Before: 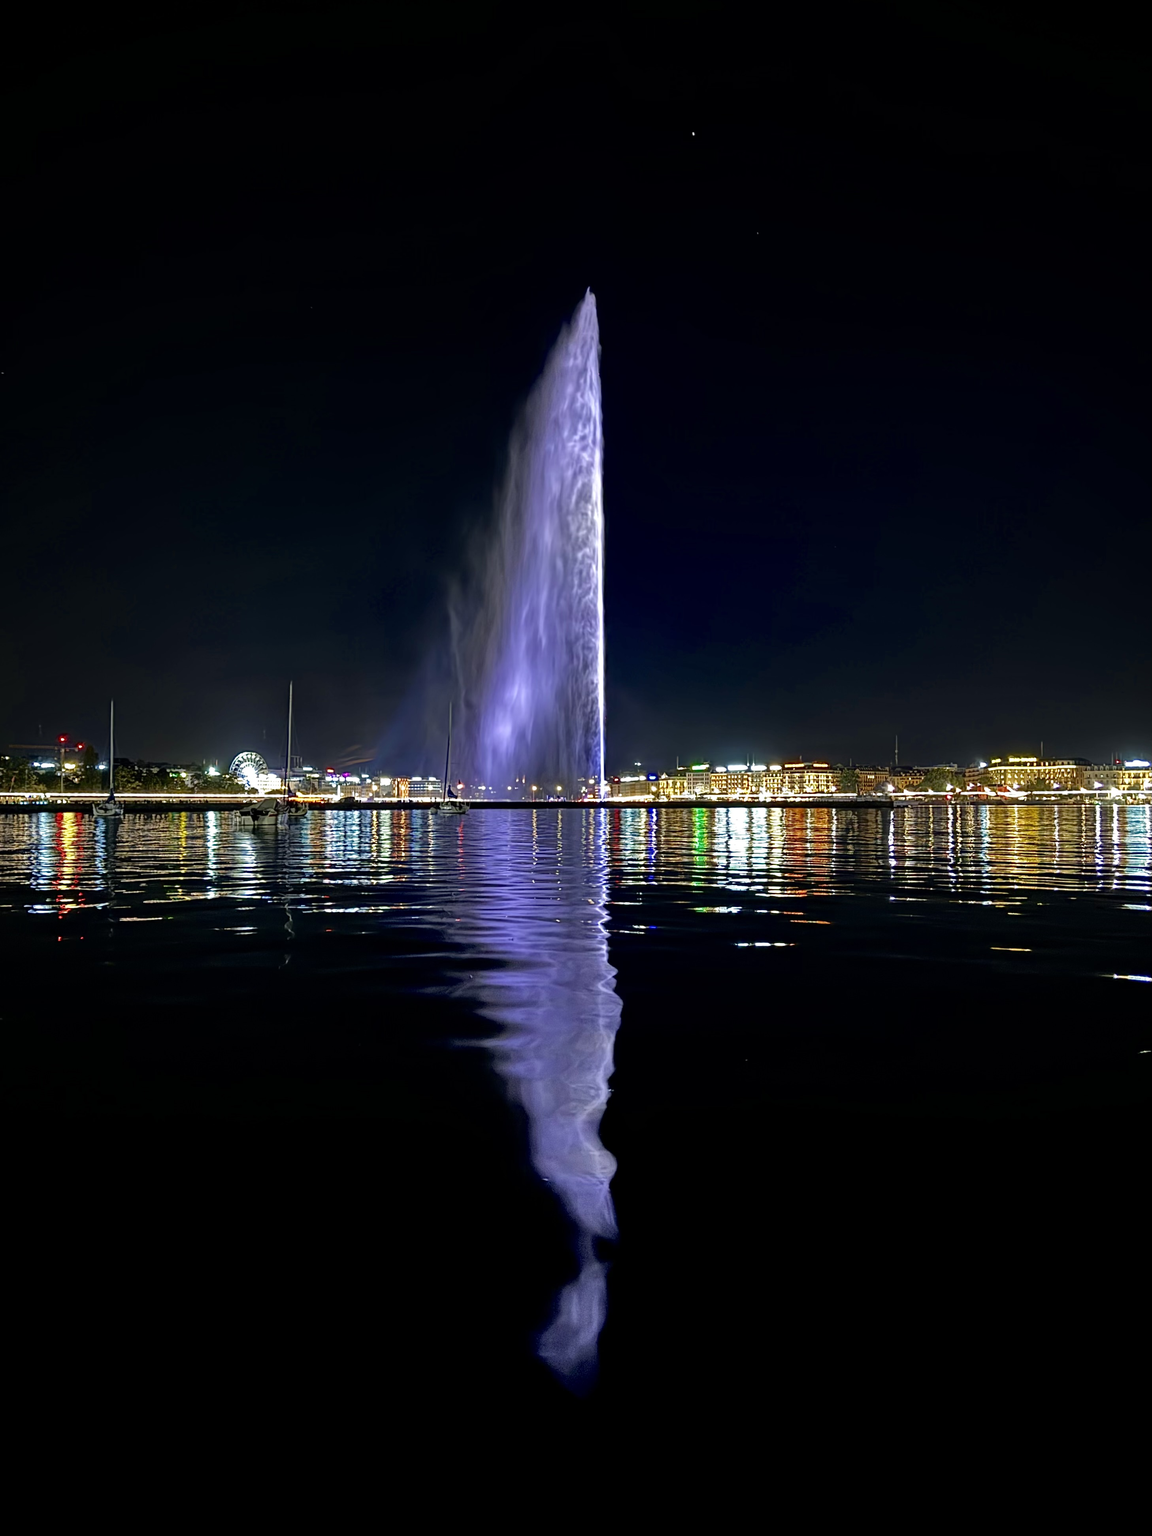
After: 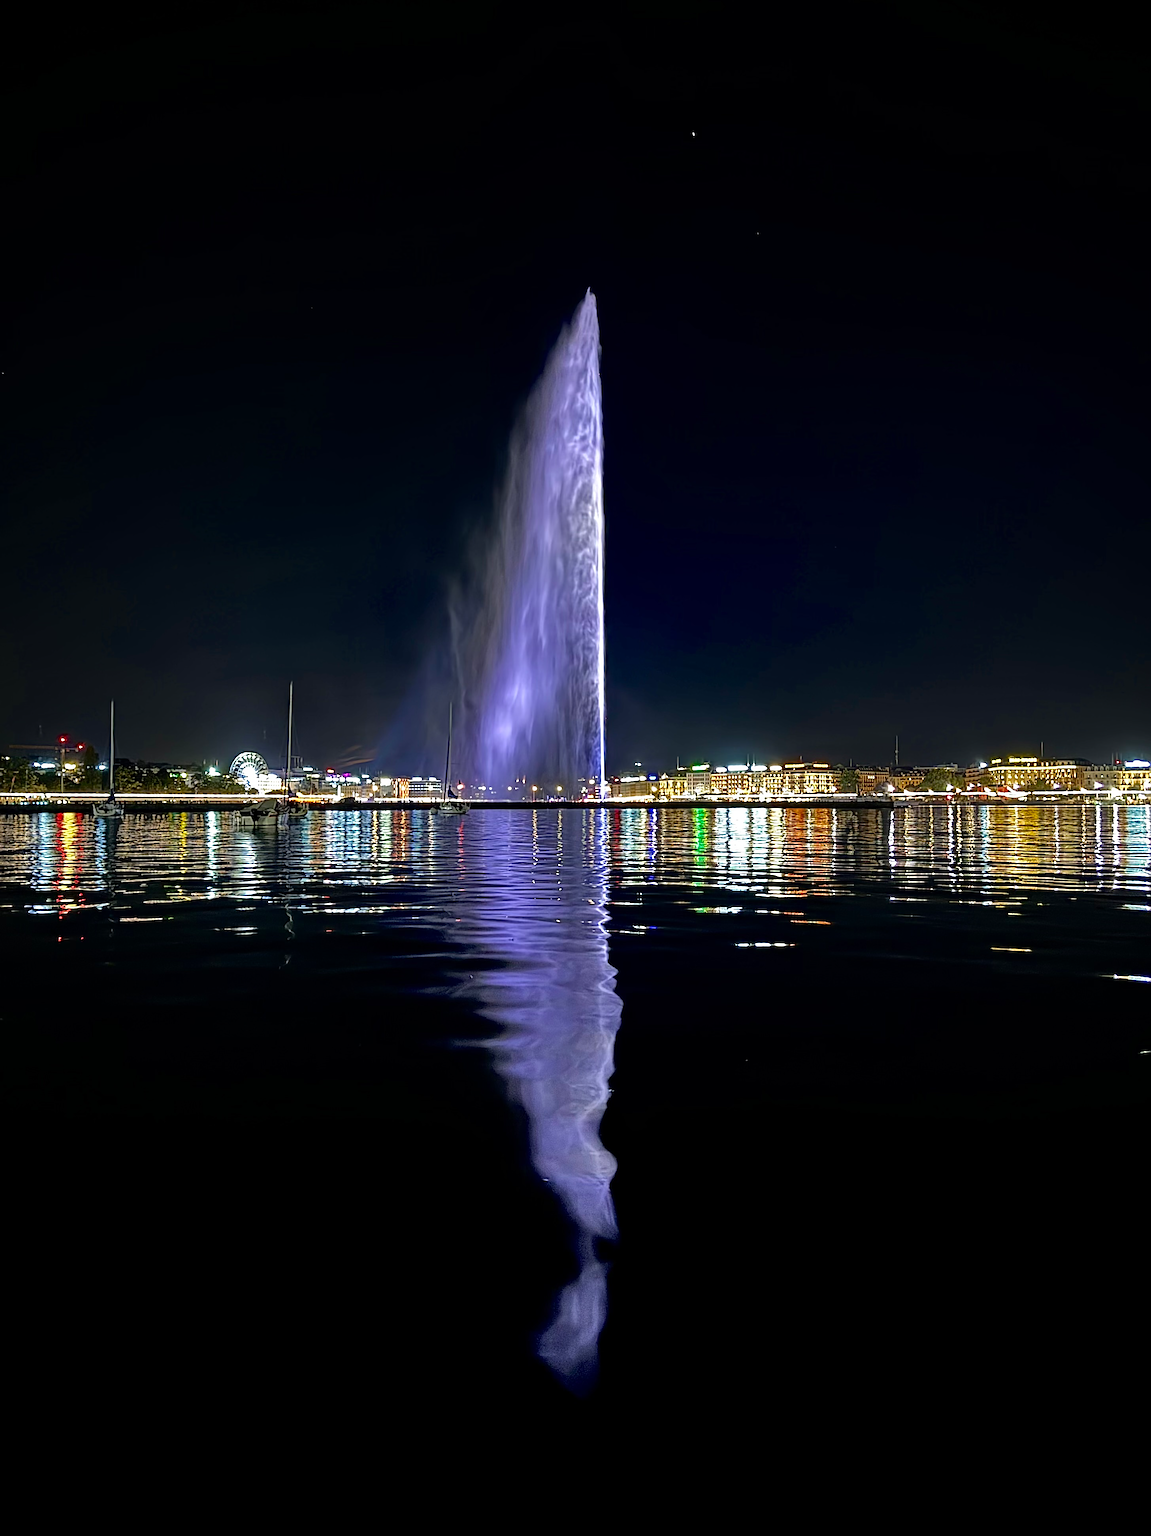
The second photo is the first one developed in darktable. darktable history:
sharpen: amount 0.572
